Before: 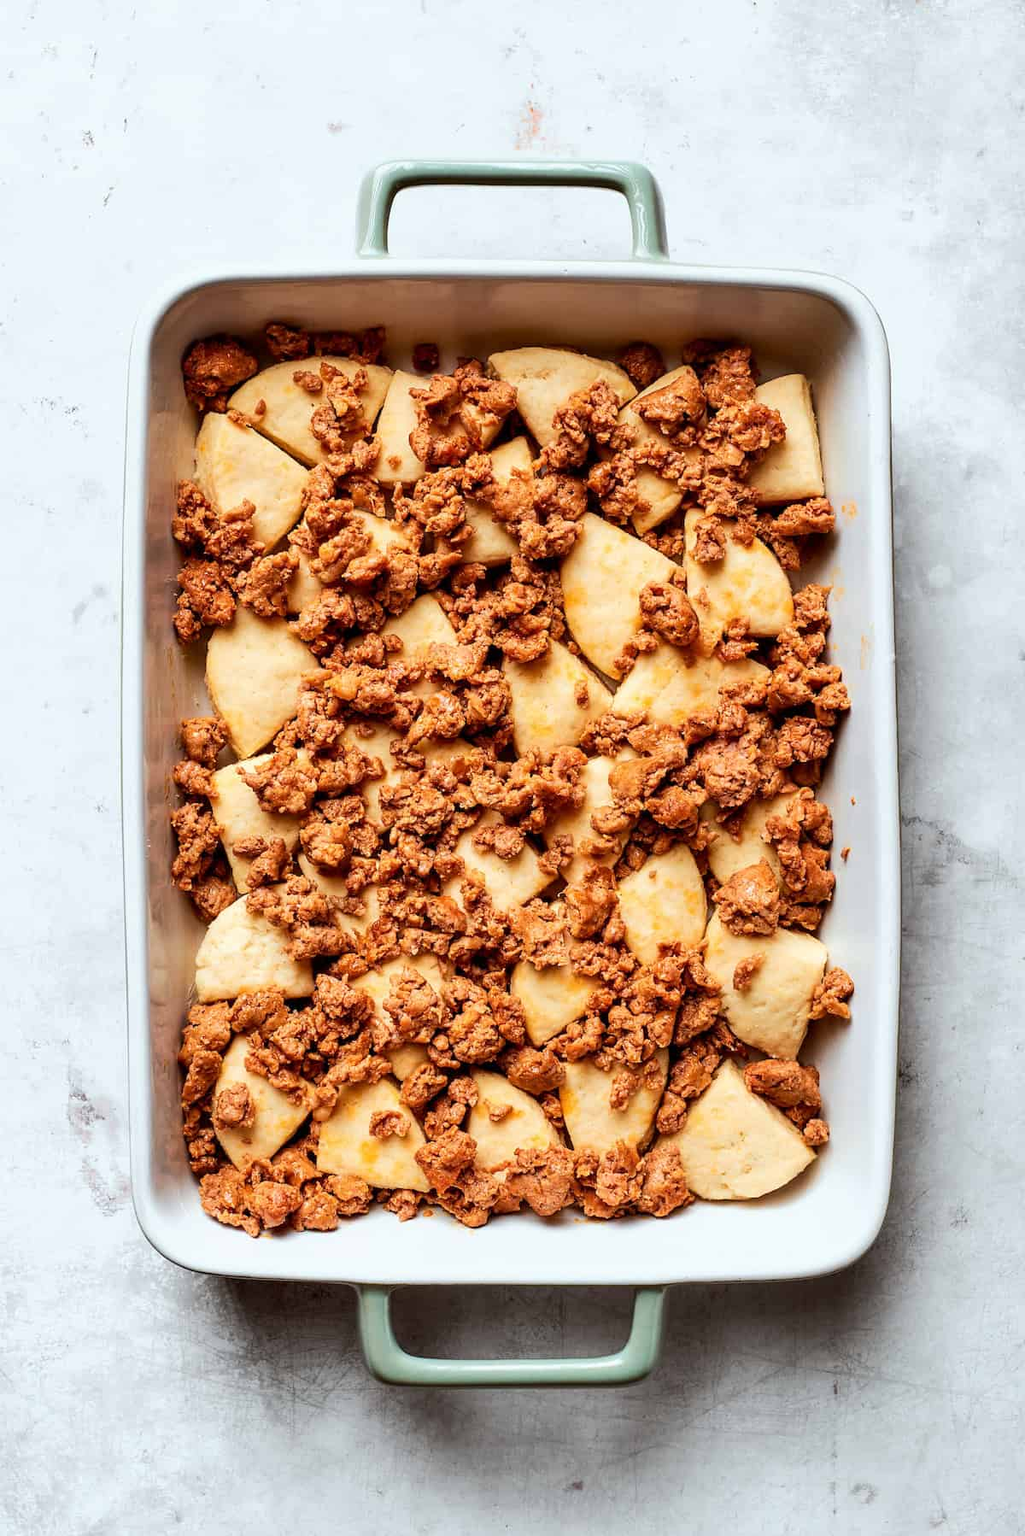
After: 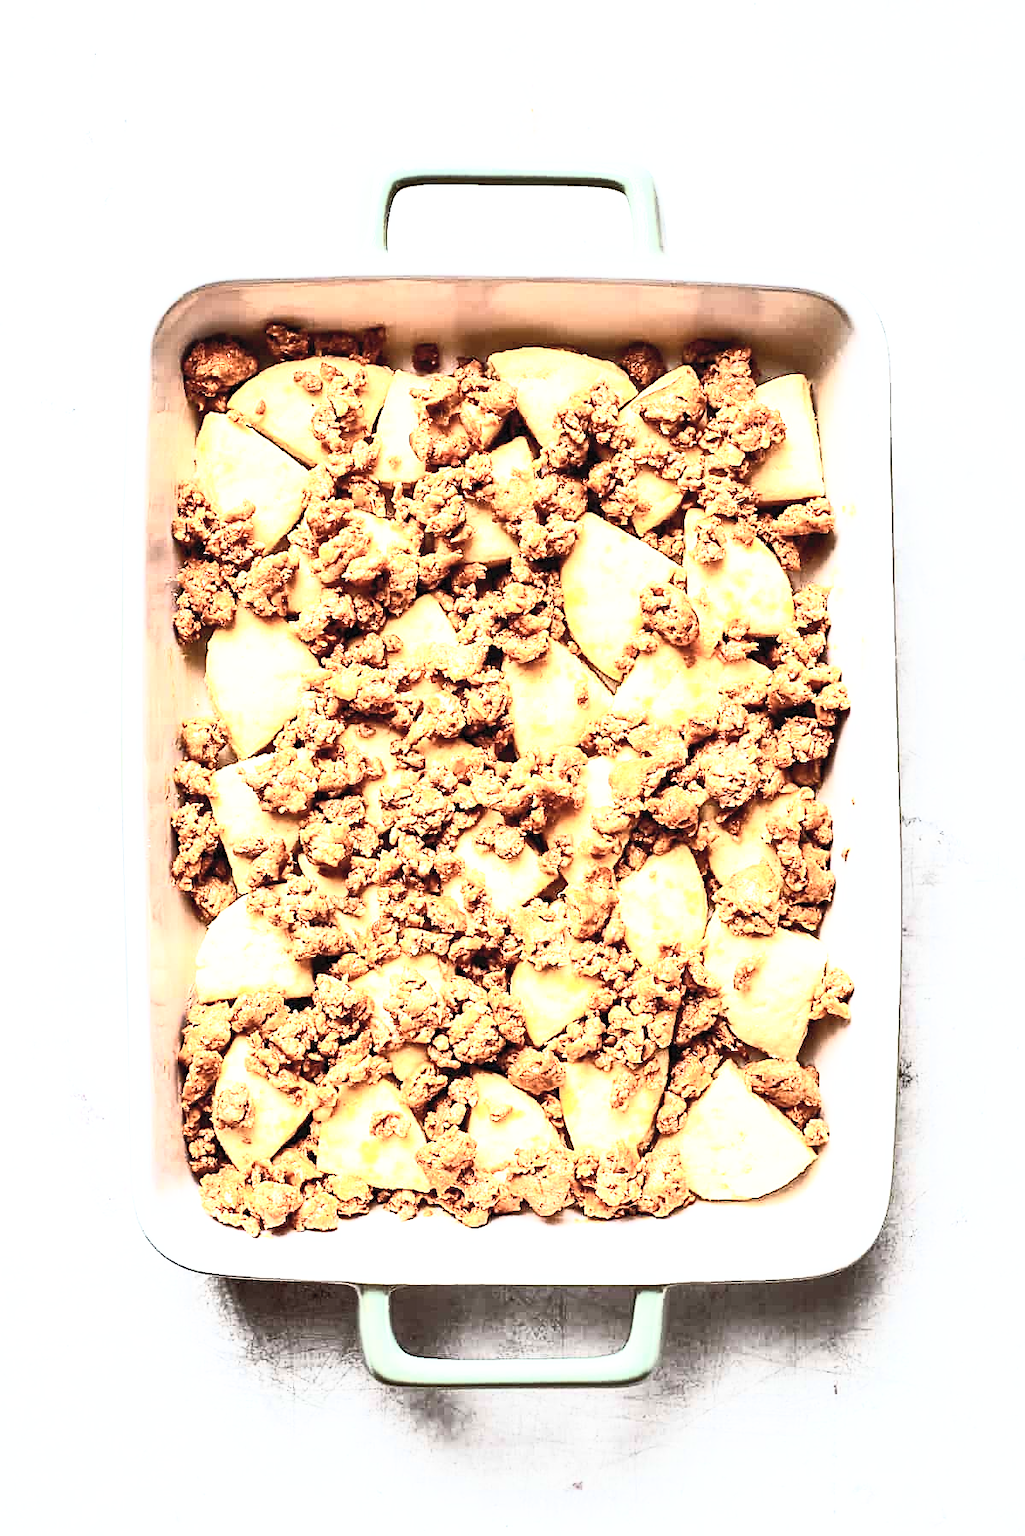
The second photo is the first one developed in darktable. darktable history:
color zones: curves: ch0 [(0, 0.613) (0.01, 0.613) (0.245, 0.448) (0.498, 0.529) (0.642, 0.665) (0.879, 0.777) (0.99, 0.613)]; ch1 [(0, 0) (0.143, 0) (0.286, 0) (0.429, 0) (0.571, 0) (0.714, 0) (0.857, 0)], mix -121.96%
sharpen: on, module defaults
contrast brightness saturation: contrast 0.57, brightness 0.57, saturation -0.34
base curve: curves: ch0 [(0, 0) (0.495, 0.917) (1, 1)], preserve colors none
